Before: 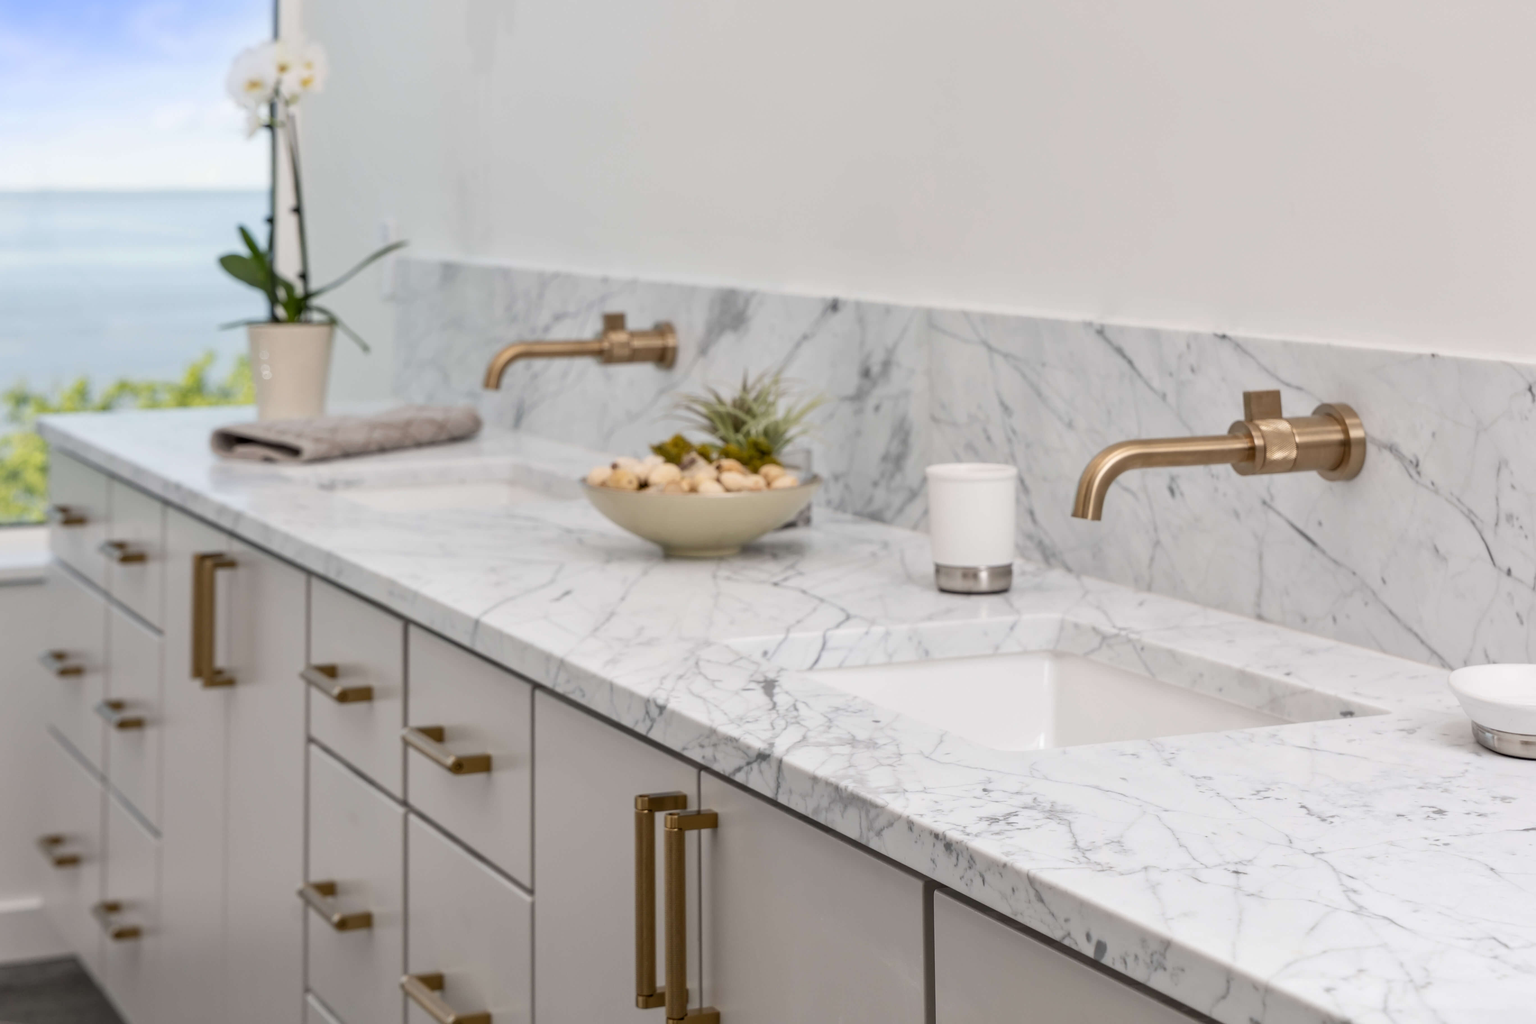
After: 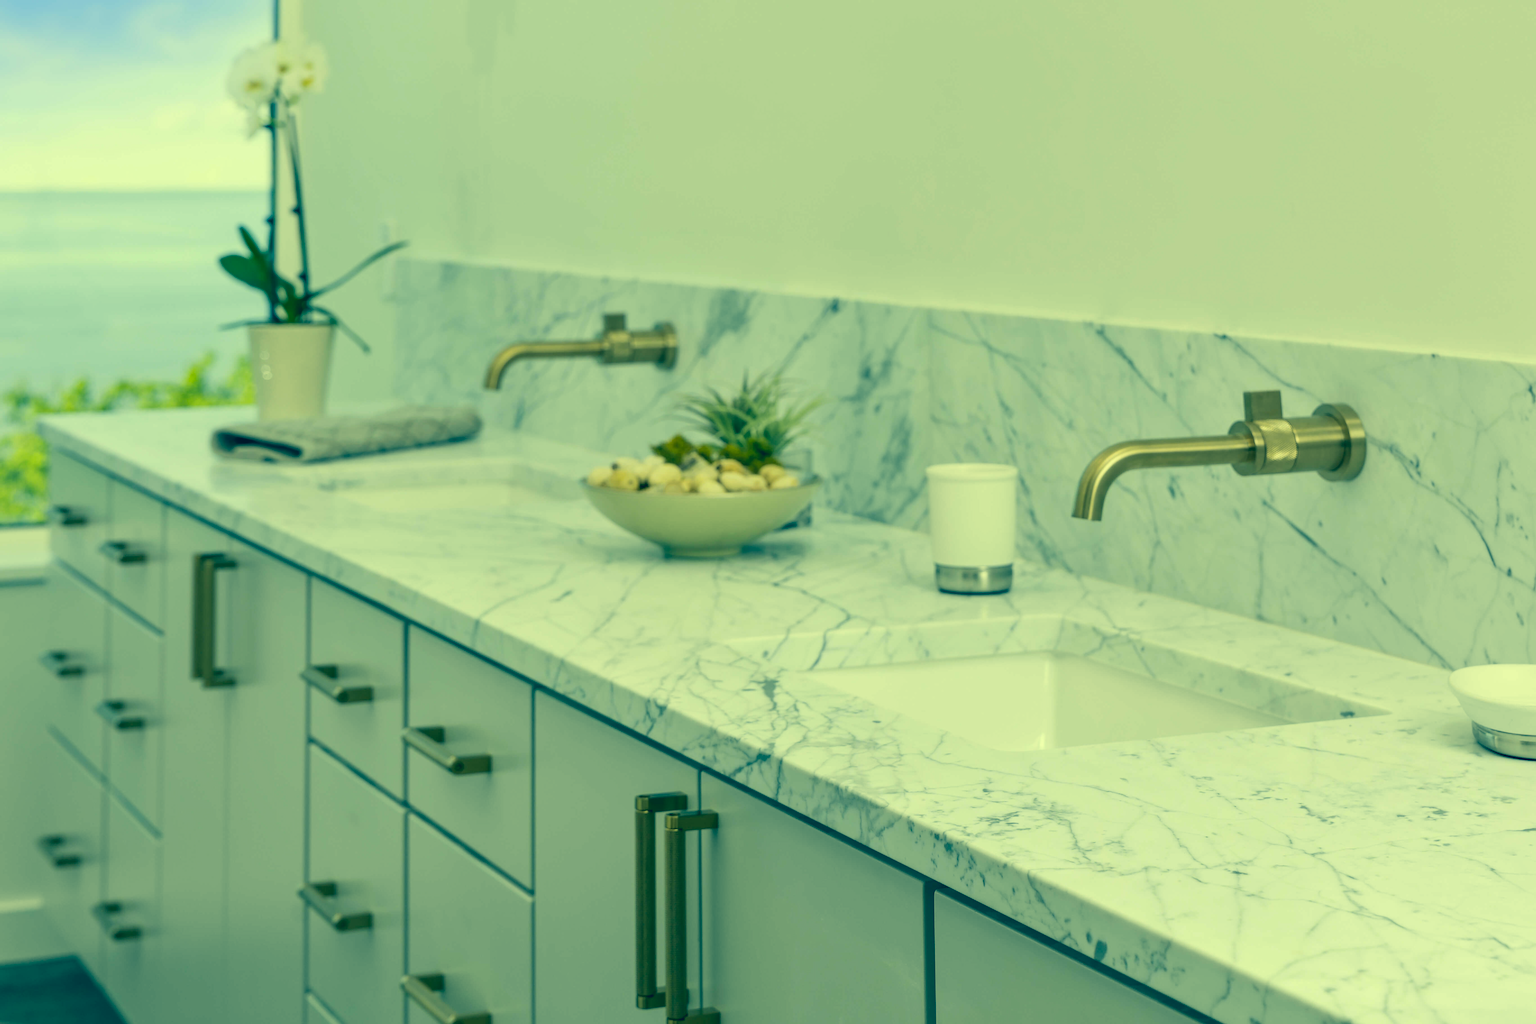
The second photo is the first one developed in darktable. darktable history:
color correction: highlights a* -15.55, highlights b* 39.87, shadows a* -39.33, shadows b* -26.74
